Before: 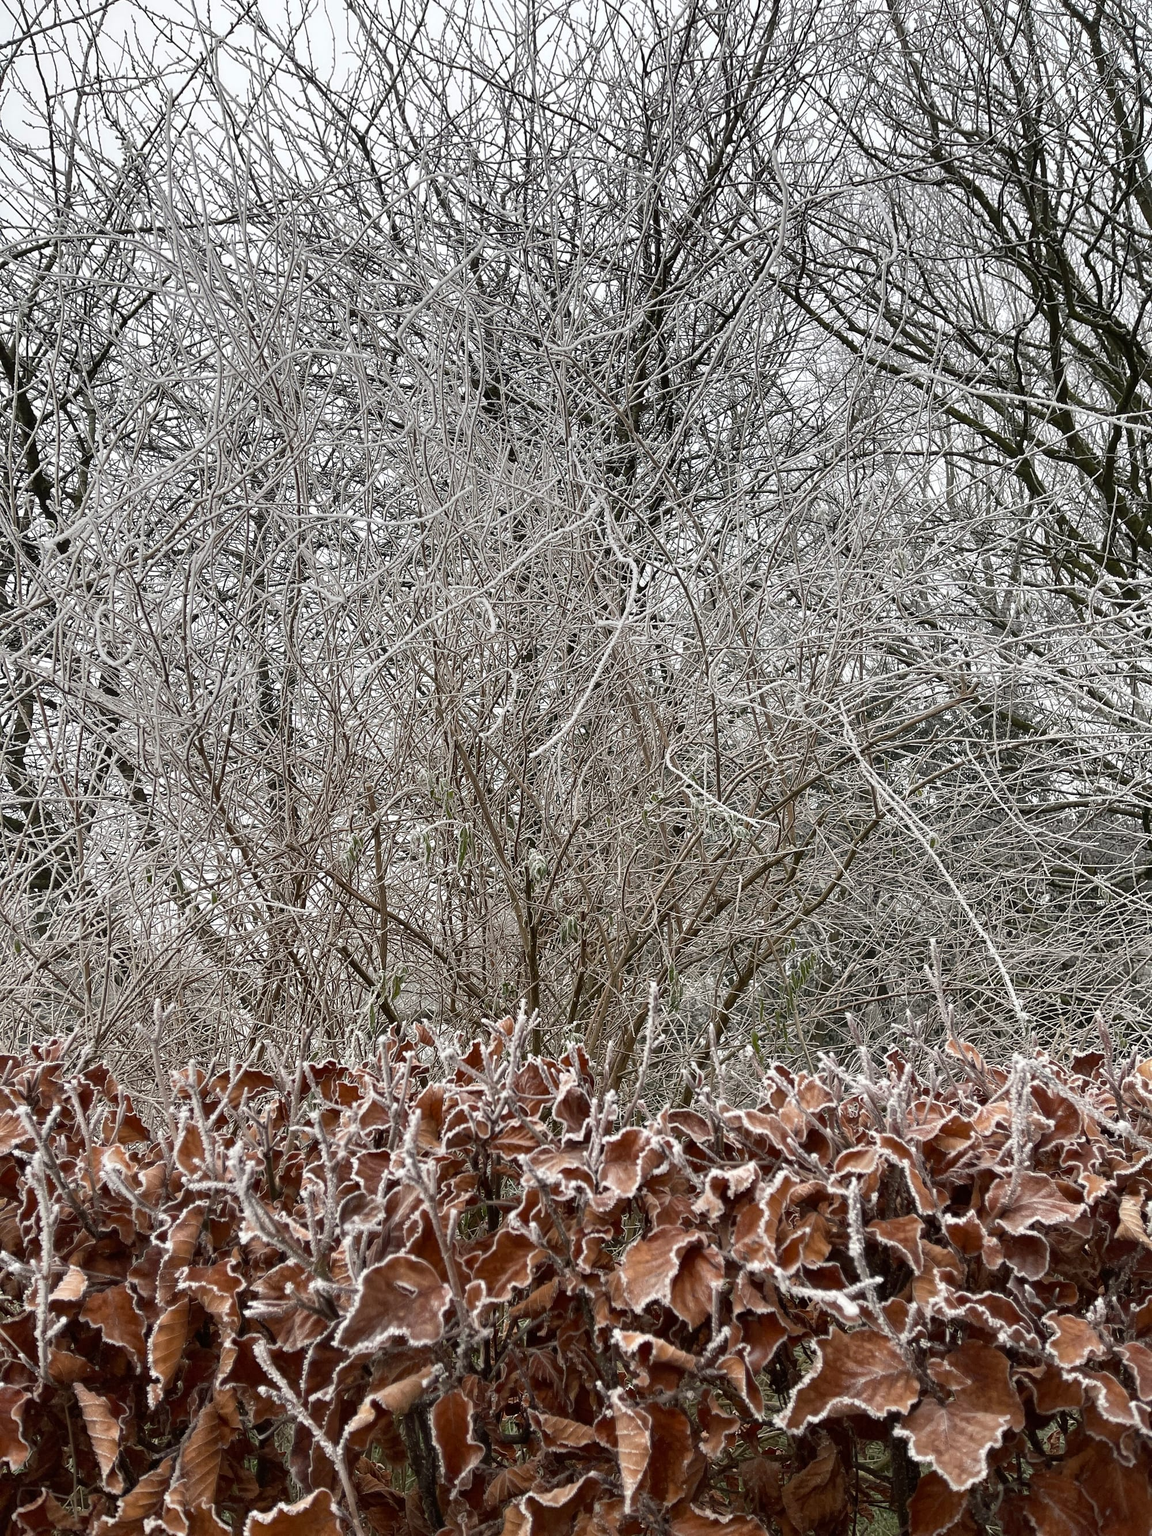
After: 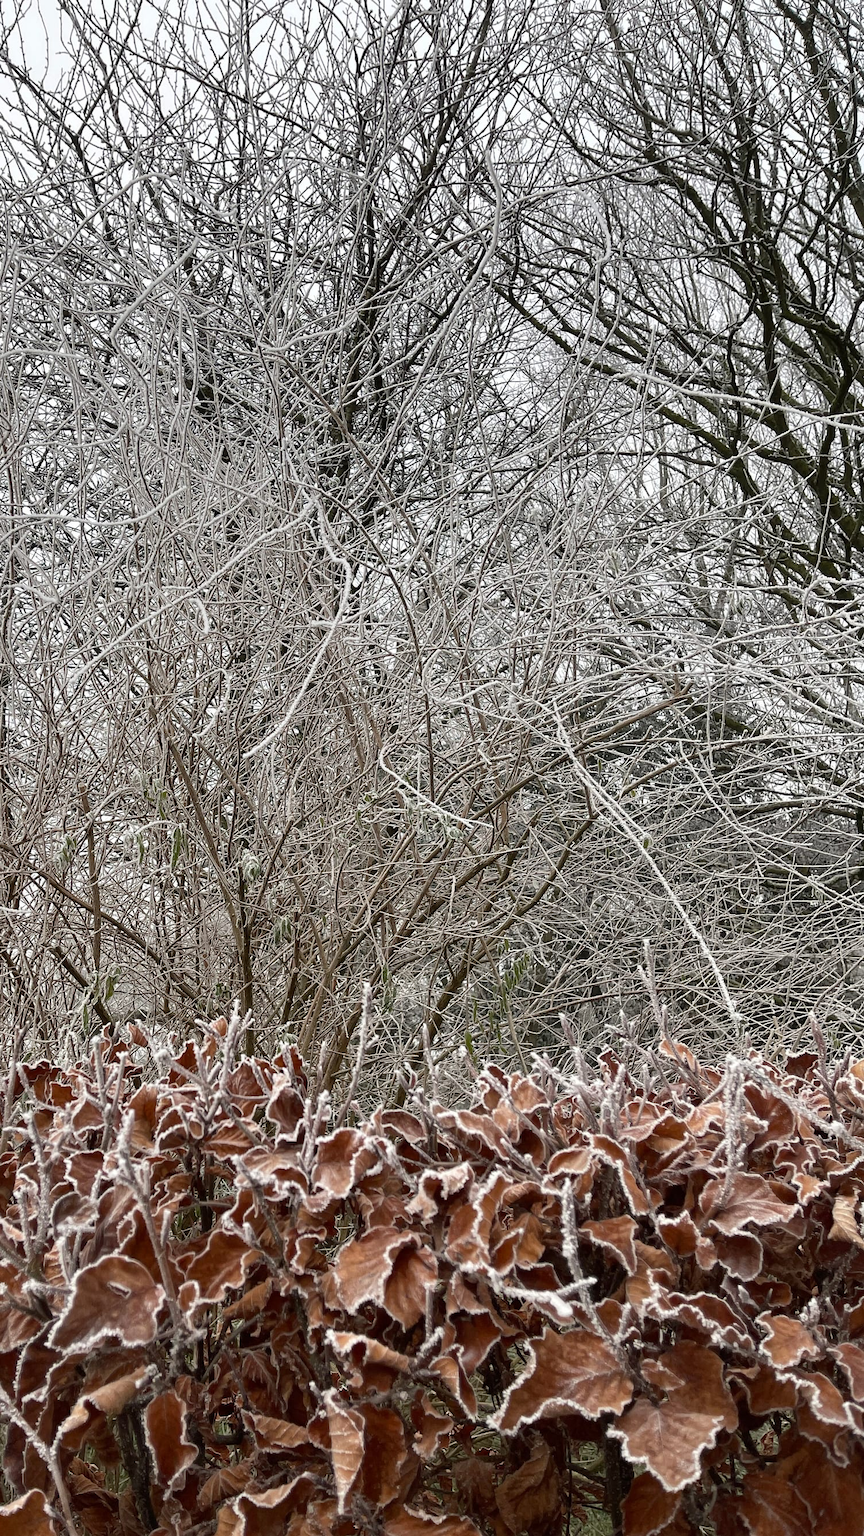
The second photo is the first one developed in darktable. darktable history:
crop and rotate: left 24.923%
